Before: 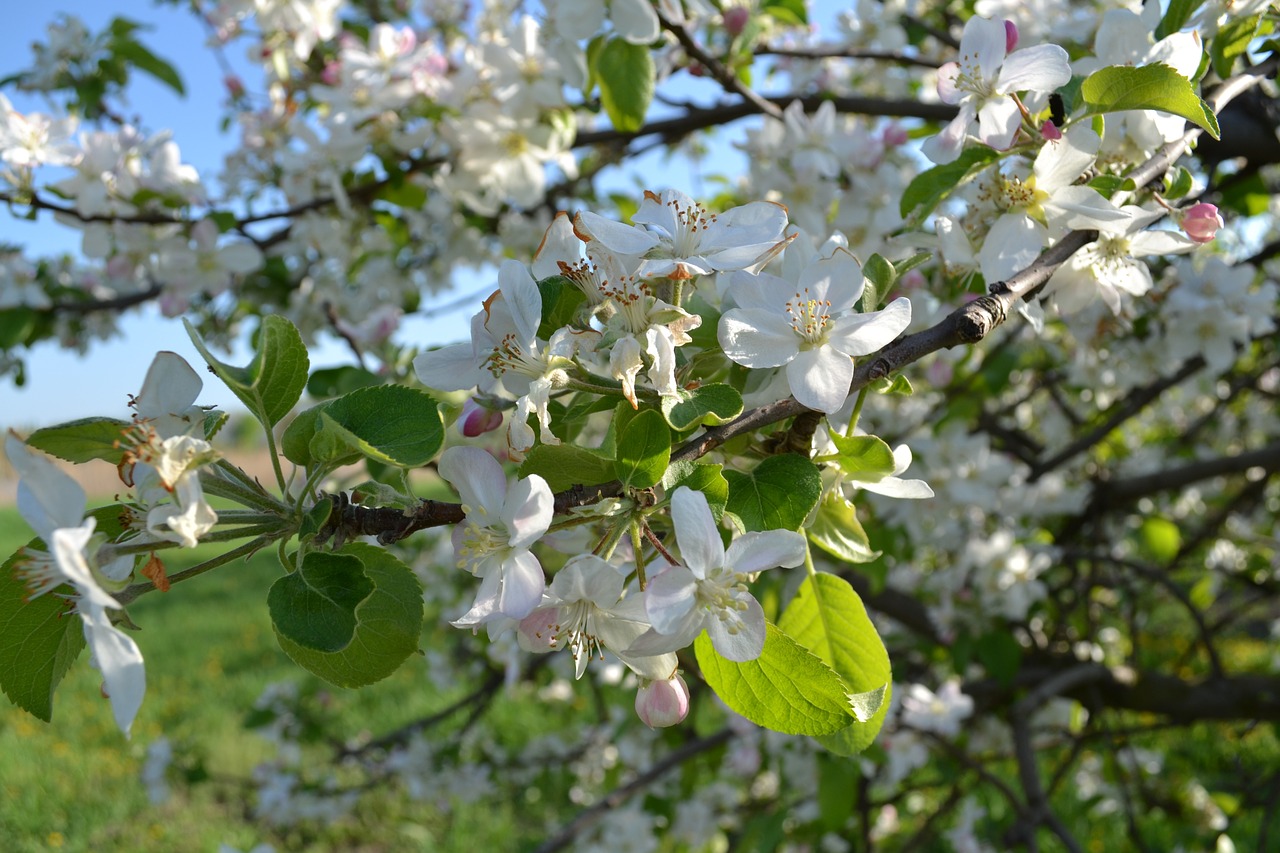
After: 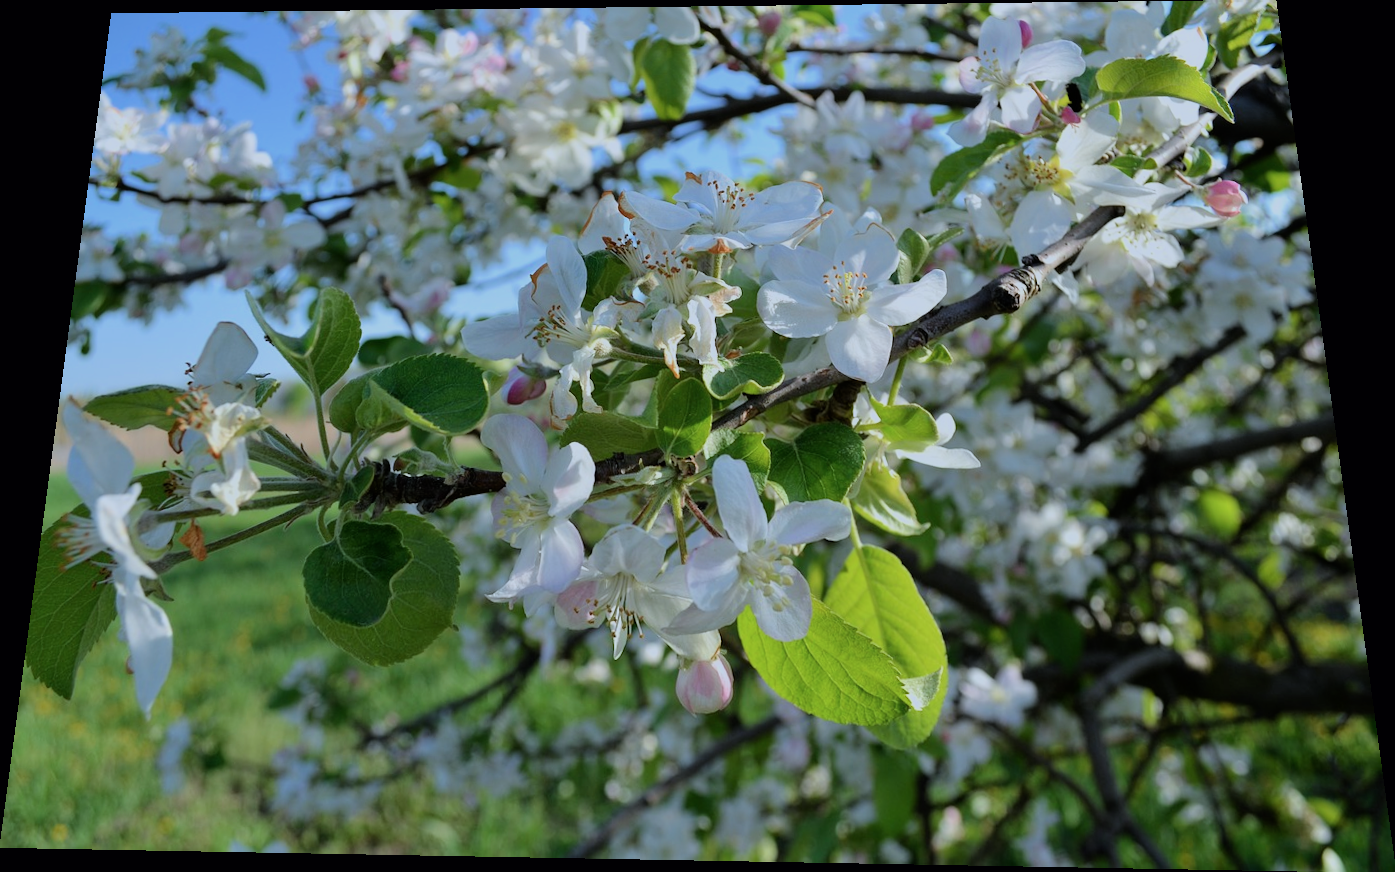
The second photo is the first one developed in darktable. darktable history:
filmic rgb: black relative exposure -7.65 EV, white relative exposure 4.56 EV, hardness 3.61, color science v6 (2022)
rotate and perspective: rotation 0.128°, lens shift (vertical) -0.181, lens shift (horizontal) -0.044, shear 0.001, automatic cropping off
color calibration: x 0.37, y 0.382, temperature 4313.32 K
